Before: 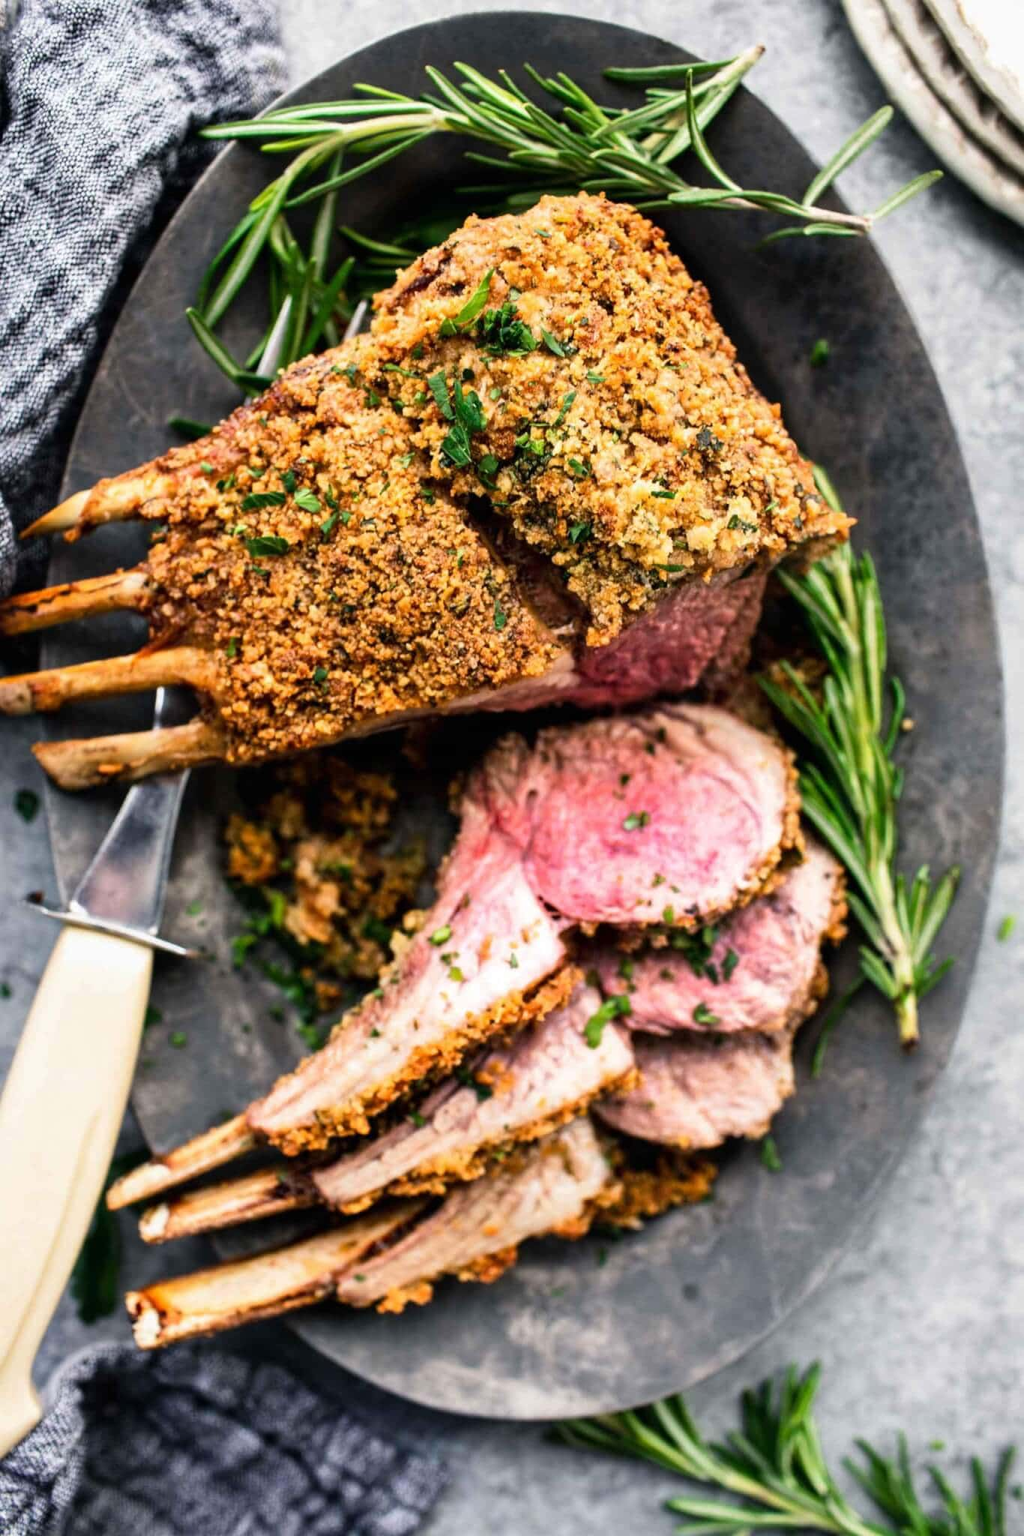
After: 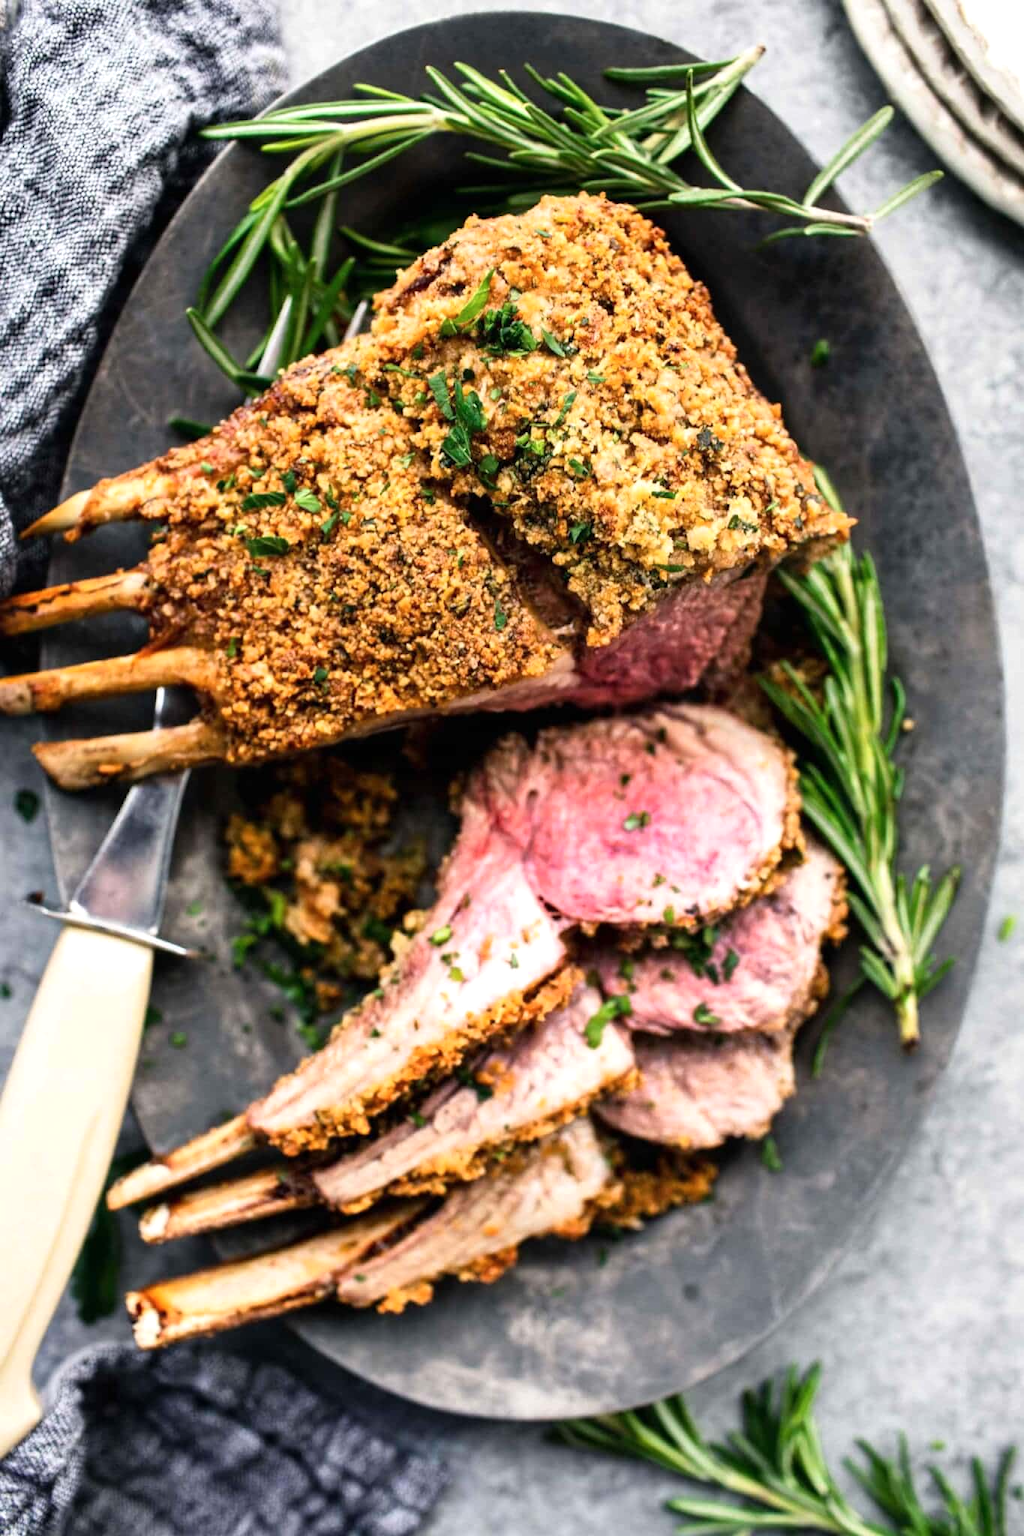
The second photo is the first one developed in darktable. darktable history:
shadows and highlights: shadows -12.91, white point adjustment 4.06, highlights 28.83
